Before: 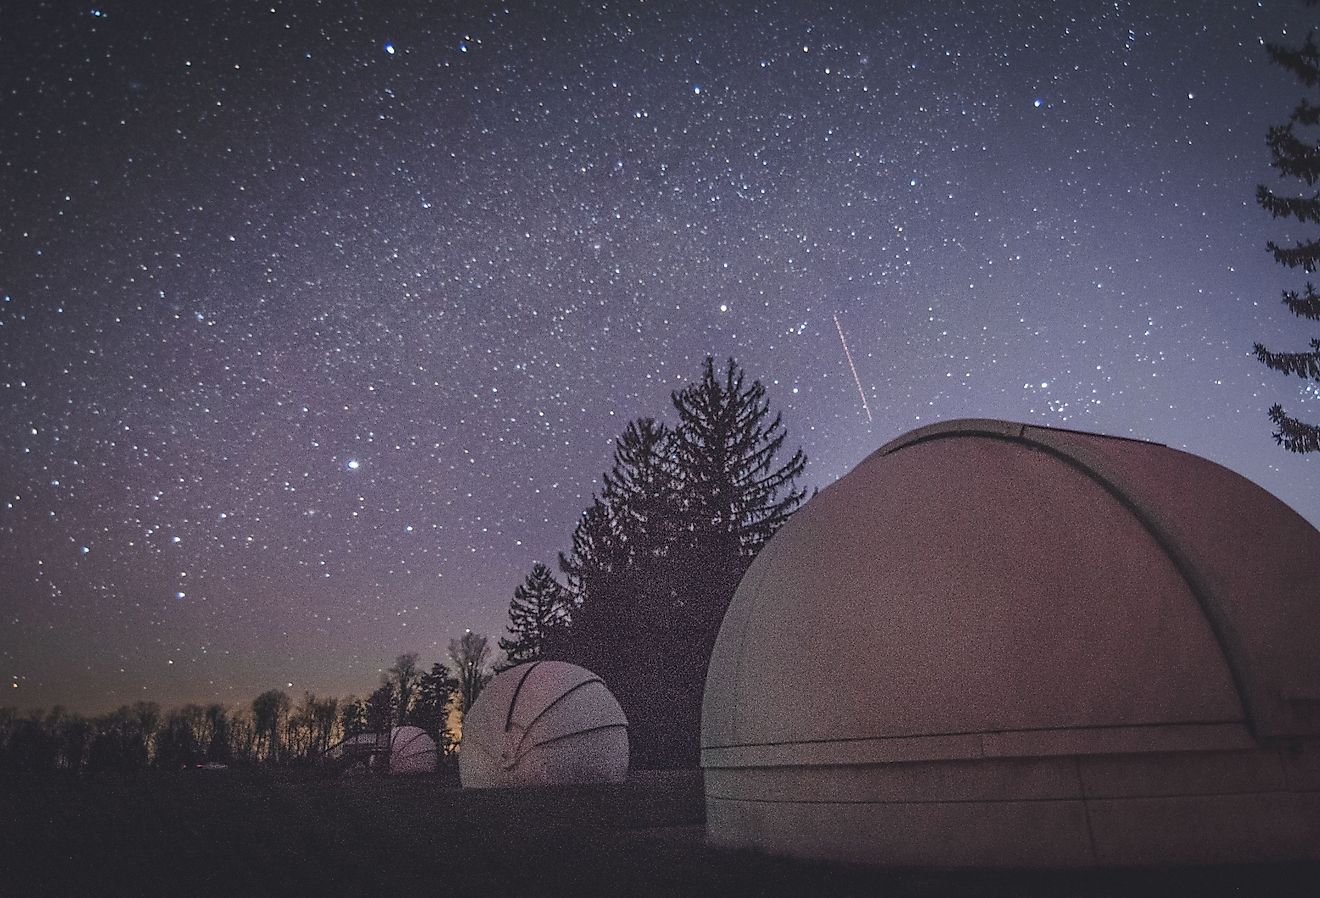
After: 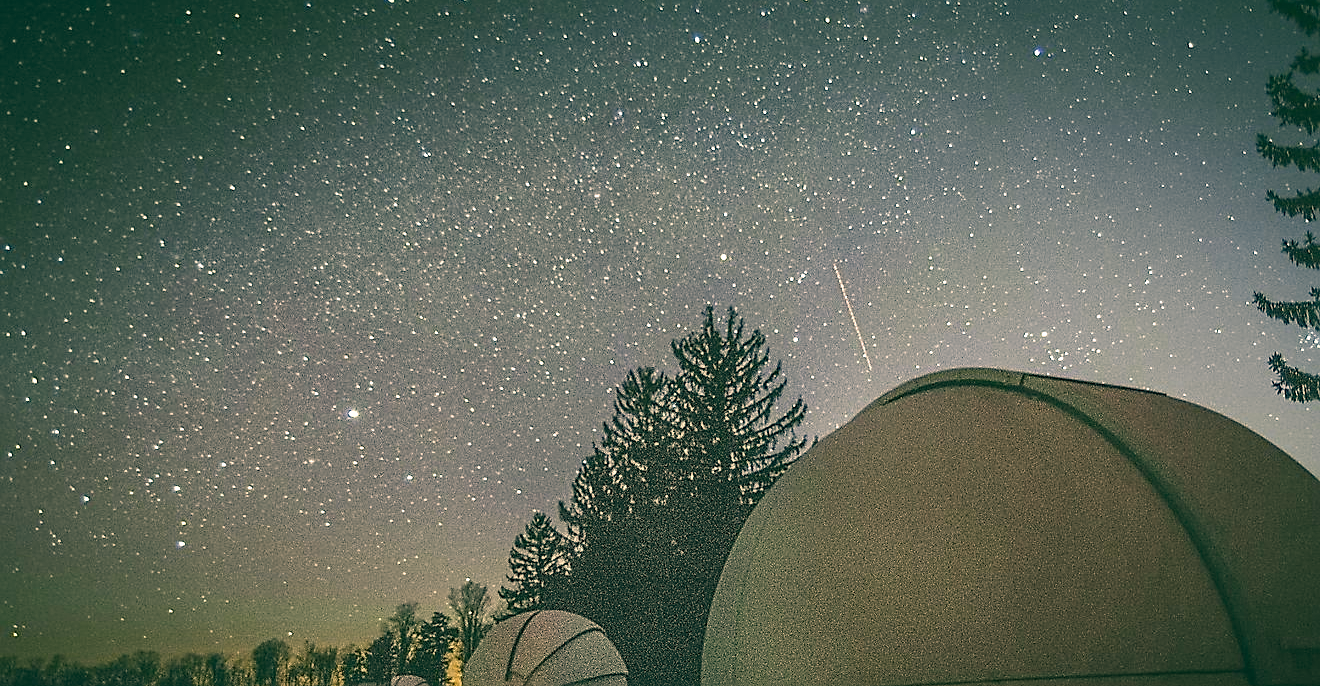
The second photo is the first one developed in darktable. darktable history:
sharpen: on, module defaults
tone equalizer: -8 EV -0.75 EV, -7 EV -0.726 EV, -6 EV -0.614 EV, -5 EV -0.384 EV, -3 EV 0.384 EV, -2 EV 0.6 EV, -1 EV 0.697 EV, +0 EV 0.767 EV, smoothing diameter 24.94%, edges refinement/feathering 11.37, preserve details guided filter
color correction: highlights a* 5.66, highlights b* 32.9, shadows a* -25.76, shadows b* 3.77
crop: top 5.709%, bottom 17.881%
